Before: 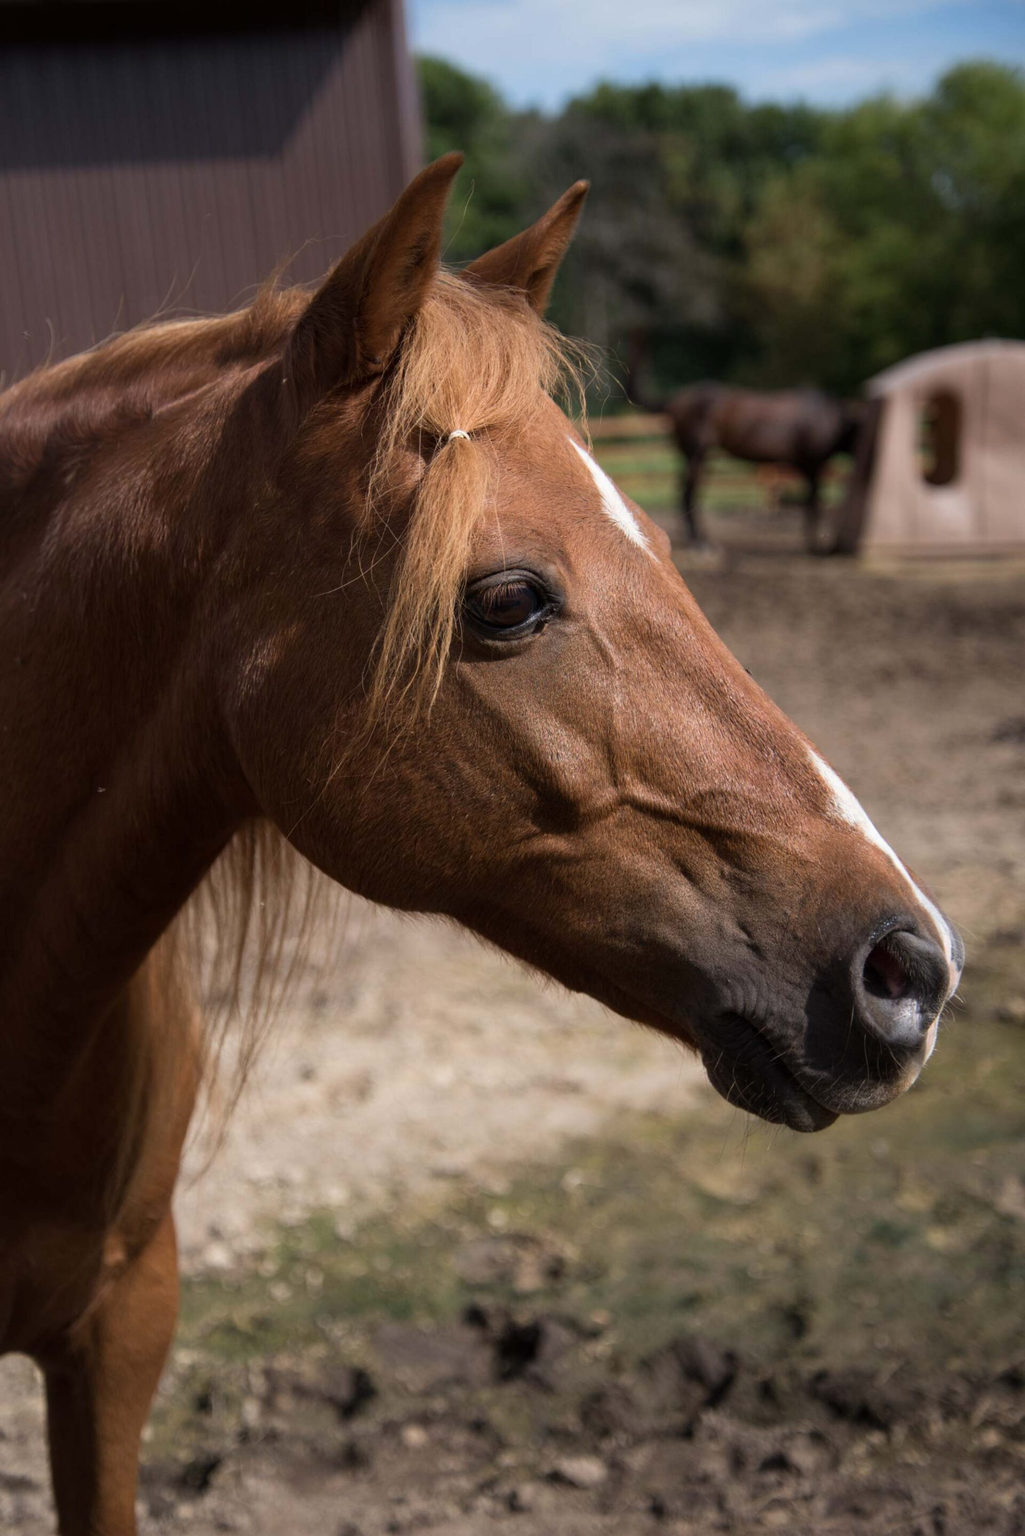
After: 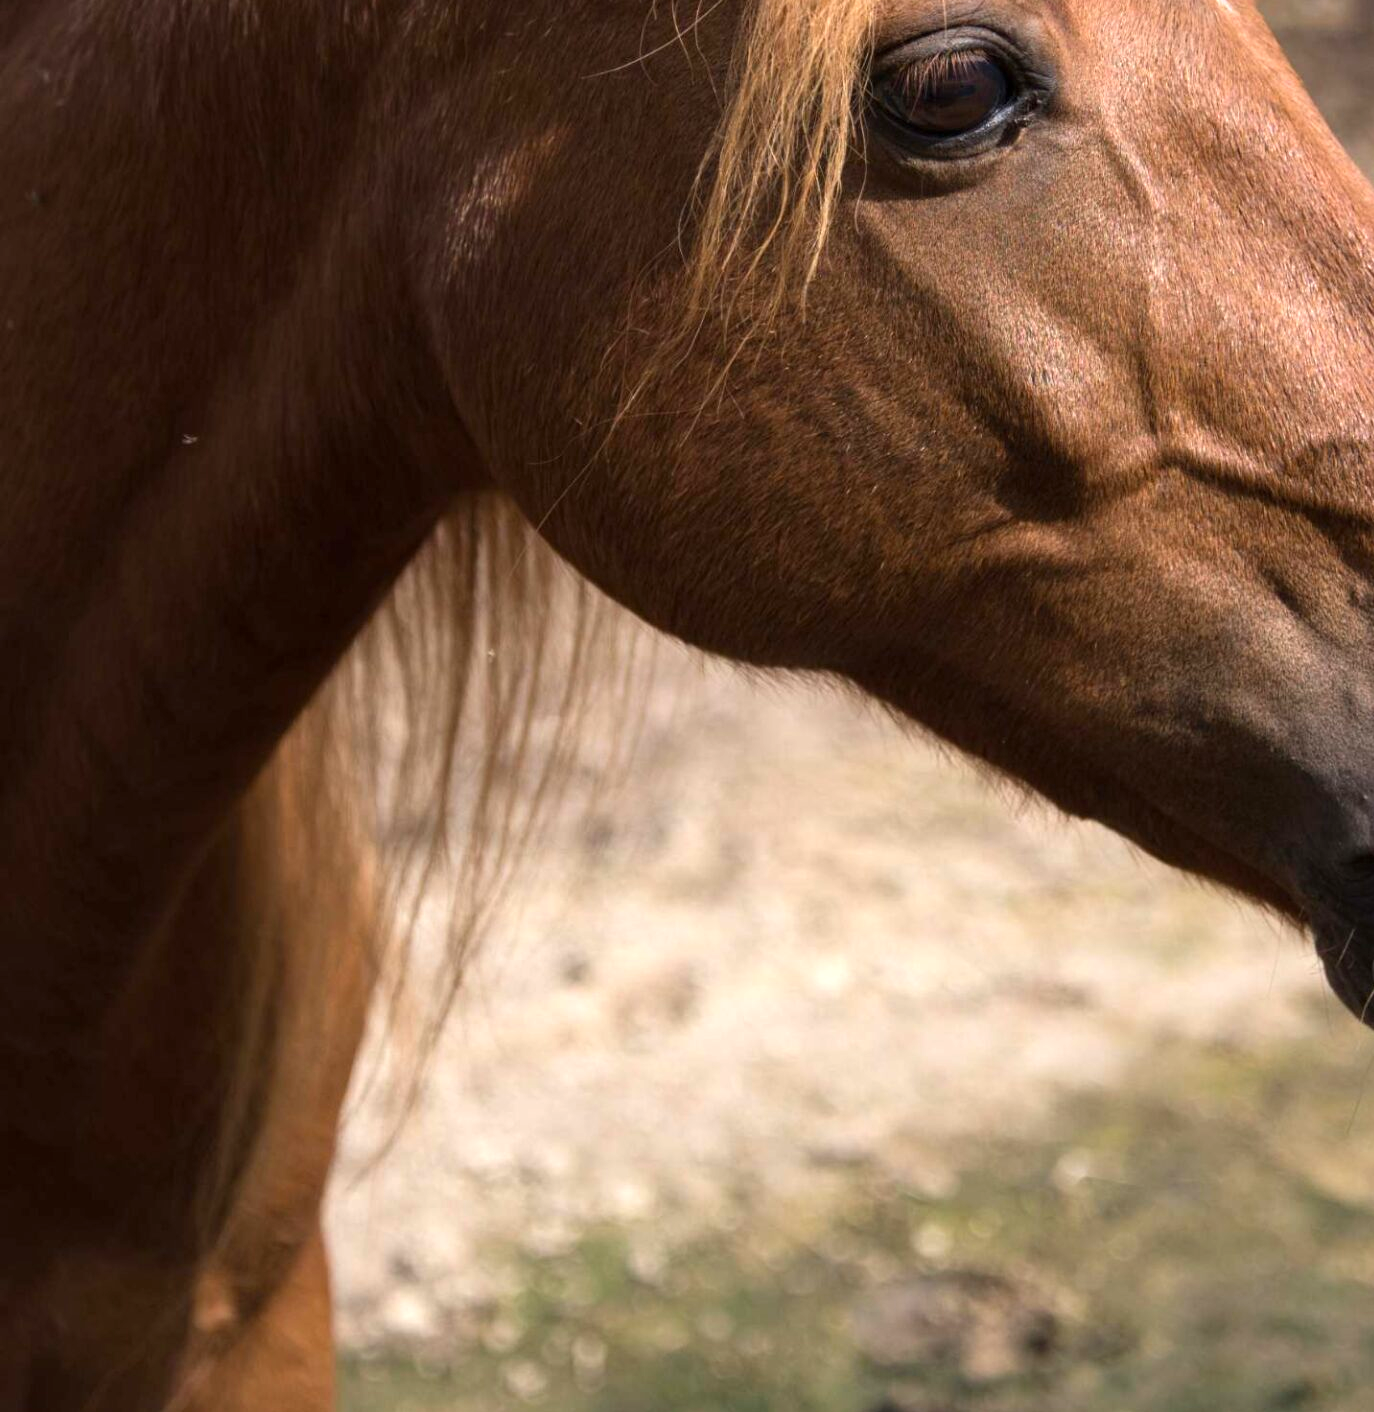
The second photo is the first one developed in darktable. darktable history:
crop: top 36.174%, right 28.403%, bottom 14.713%
exposure: exposure 0.667 EV, compensate highlight preservation false
color balance rgb: shadows lift › chroma 0.774%, shadows lift › hue 111.83°, global offset › hue 168.54°, perceptual saturation grading › global saturation 0.207%, global vibrance 20%
